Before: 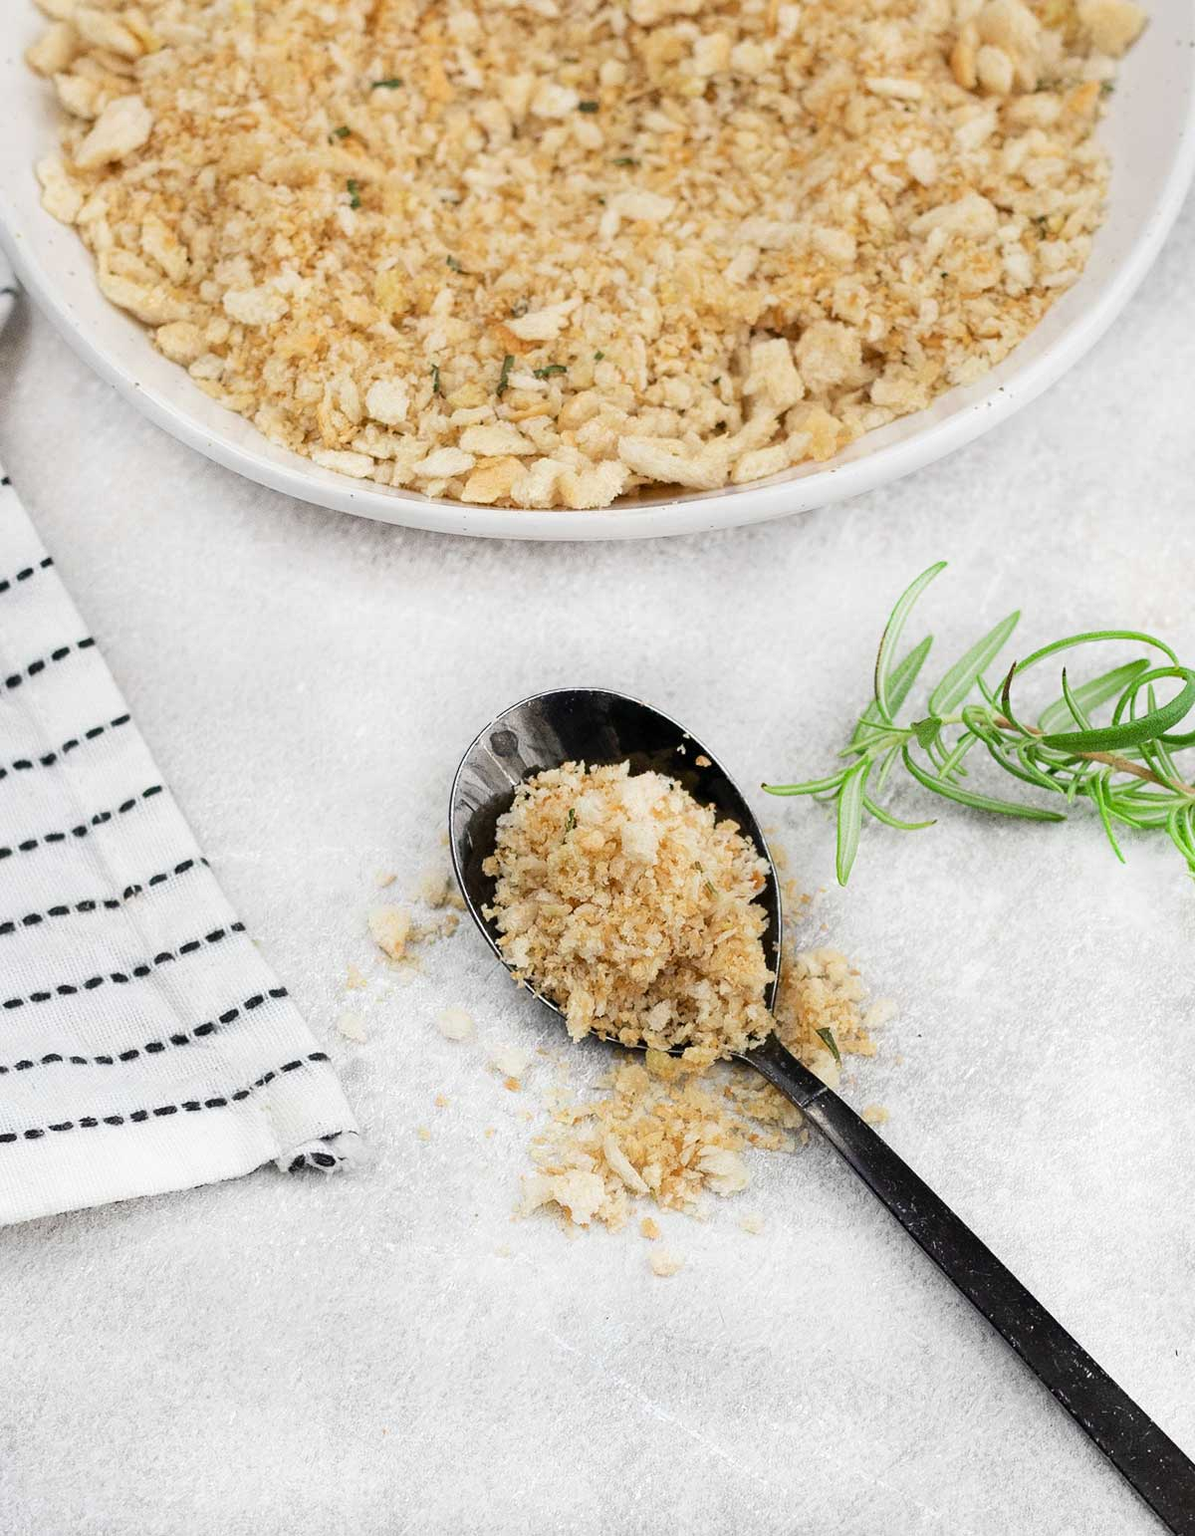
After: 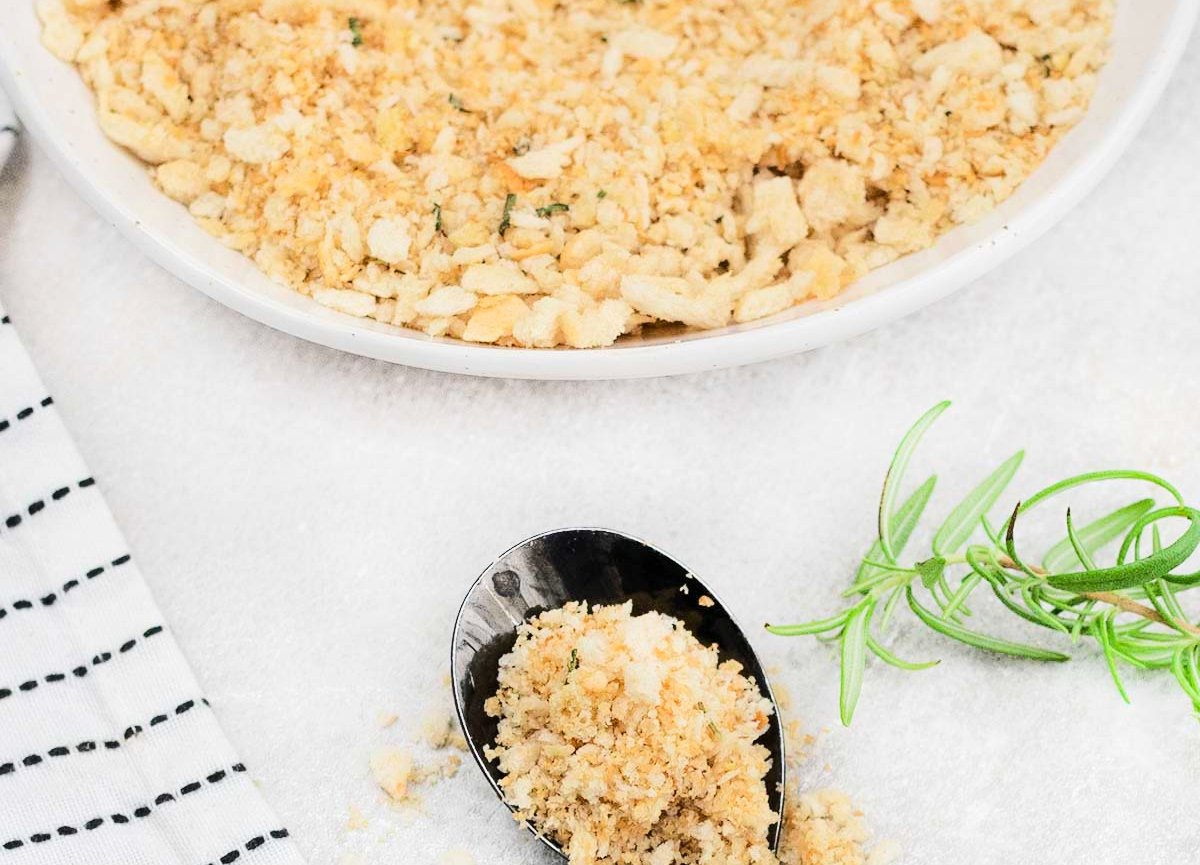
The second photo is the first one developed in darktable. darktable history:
rgb curve: curves: ch0 [(0, 0) (0.284, 0.292) (0.505, 0.644) (1, 1)], compensate middle gray true
crop and rotate: top 10.605%, bottom 33.274%
